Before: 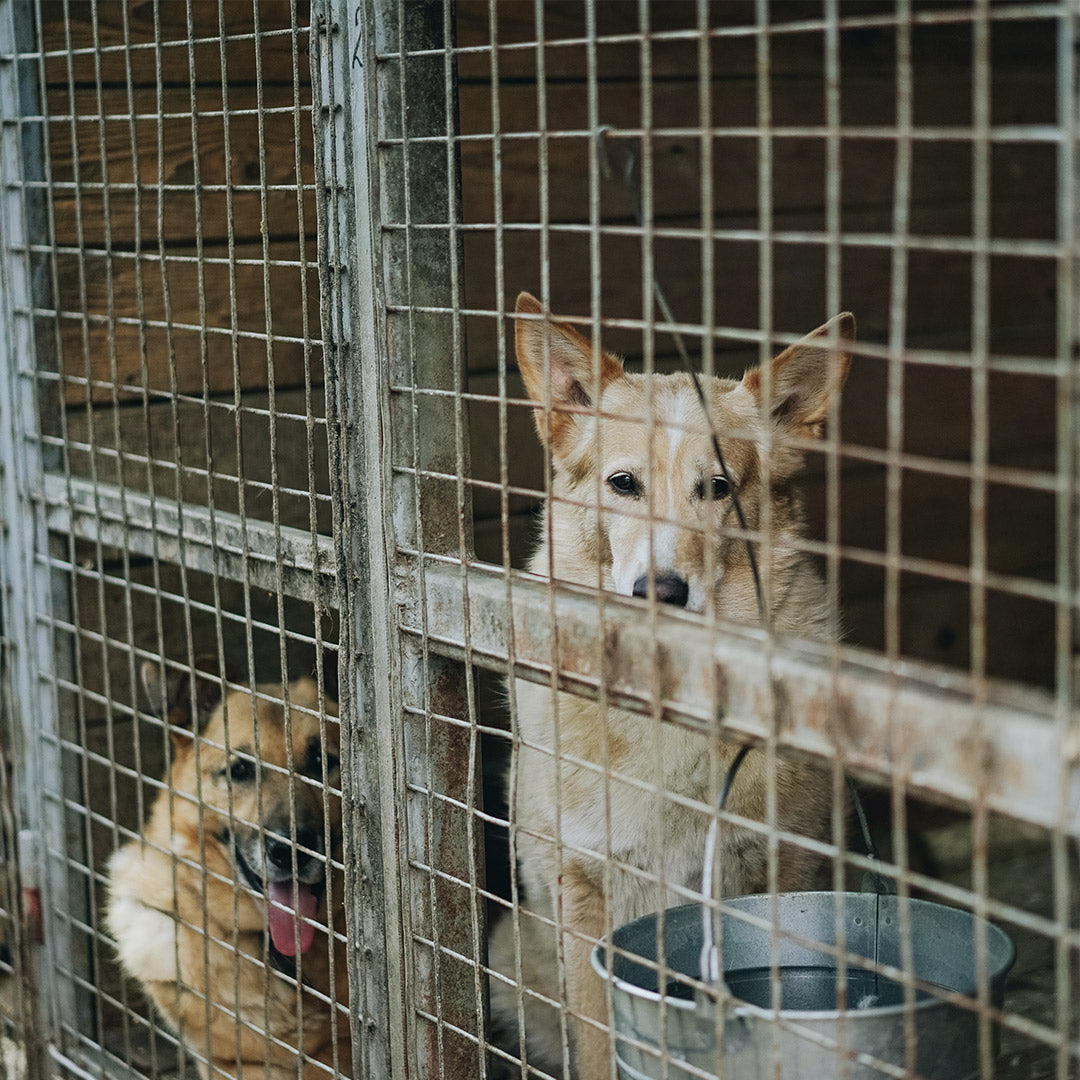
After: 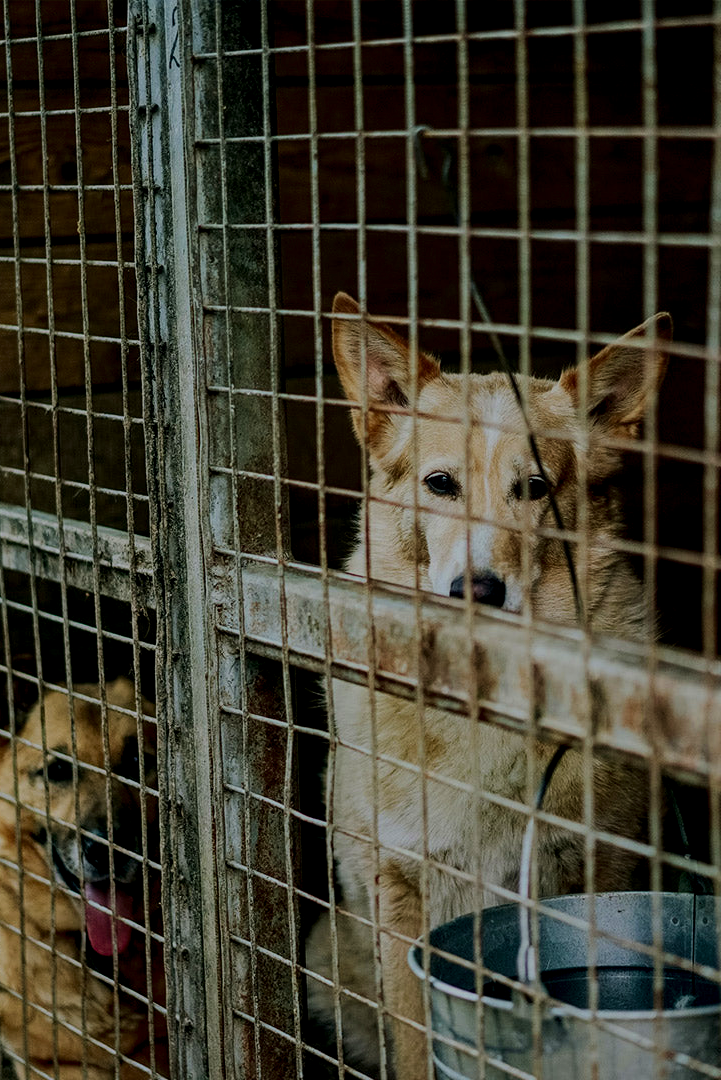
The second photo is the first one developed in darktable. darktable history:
velvia: on, module defaults
filmic rgb: black relative exposure -7.19 EV, white relative exposure 5.39 EV, hardness 3.02, color science v6 (2022)
contrast brightness saturation: contrast 0.101, brightness -0.278, saturation 0.139
crop: left 17.012%, right 16.157%
local contrast: on, module defaults
